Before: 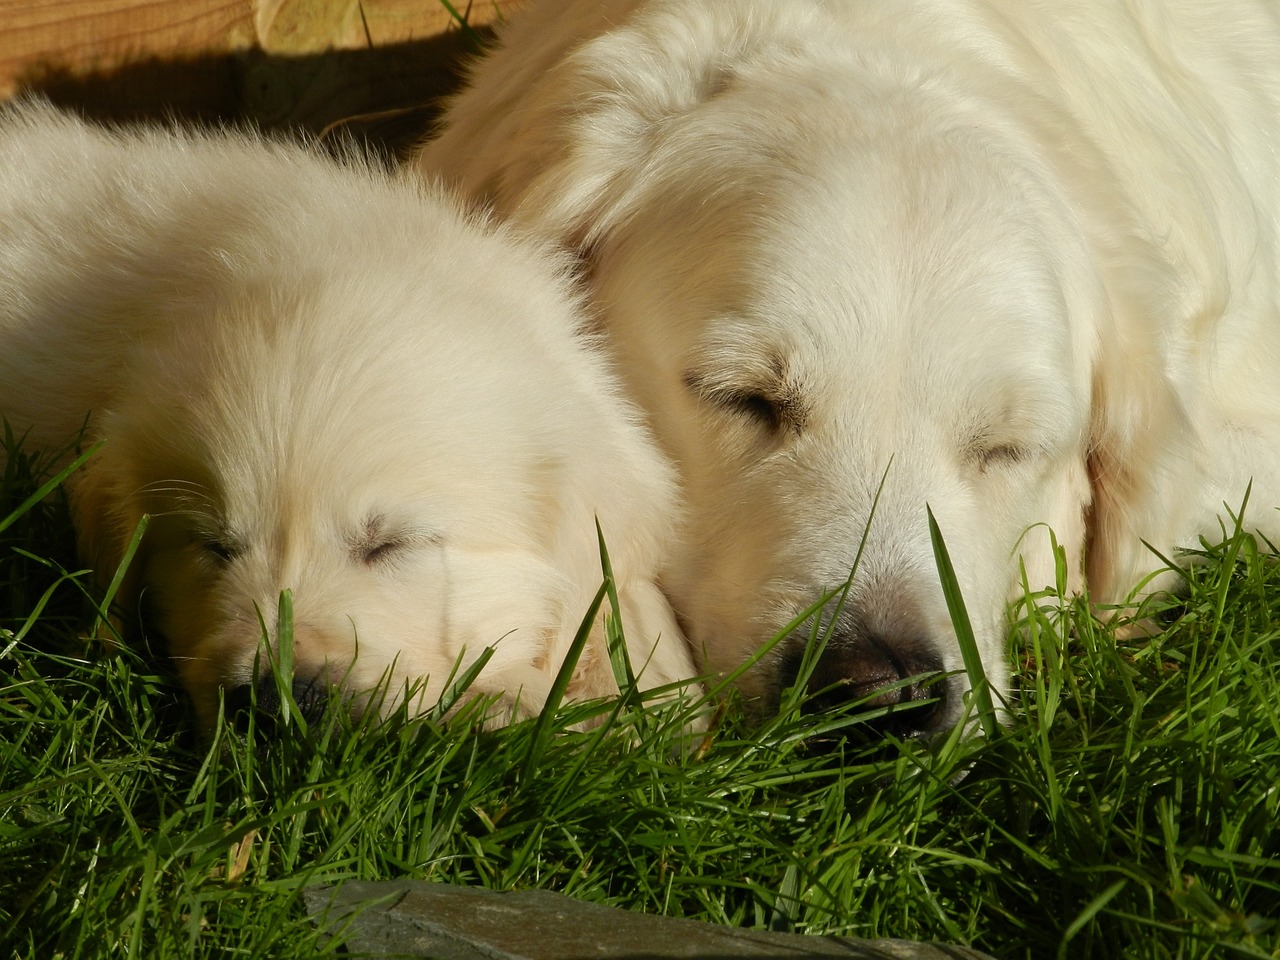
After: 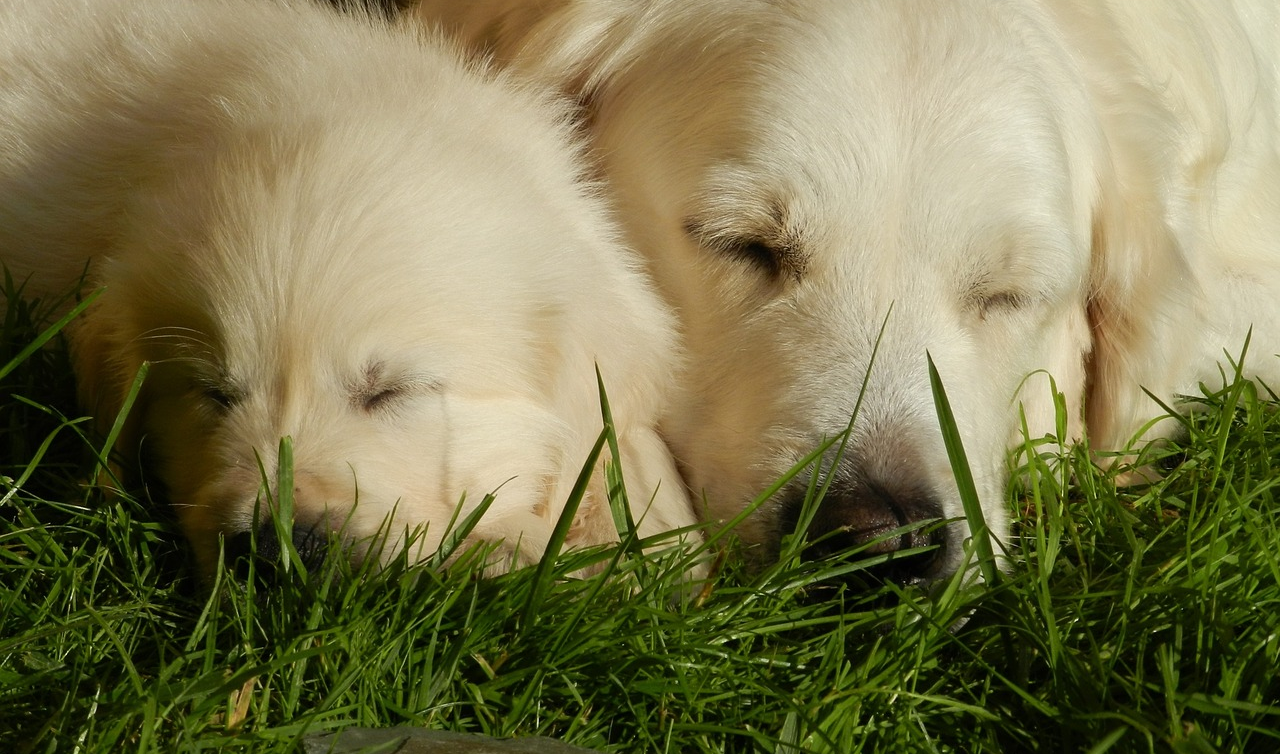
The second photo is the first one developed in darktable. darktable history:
crop and rotate: top 15.991%, bottom 5.43%
